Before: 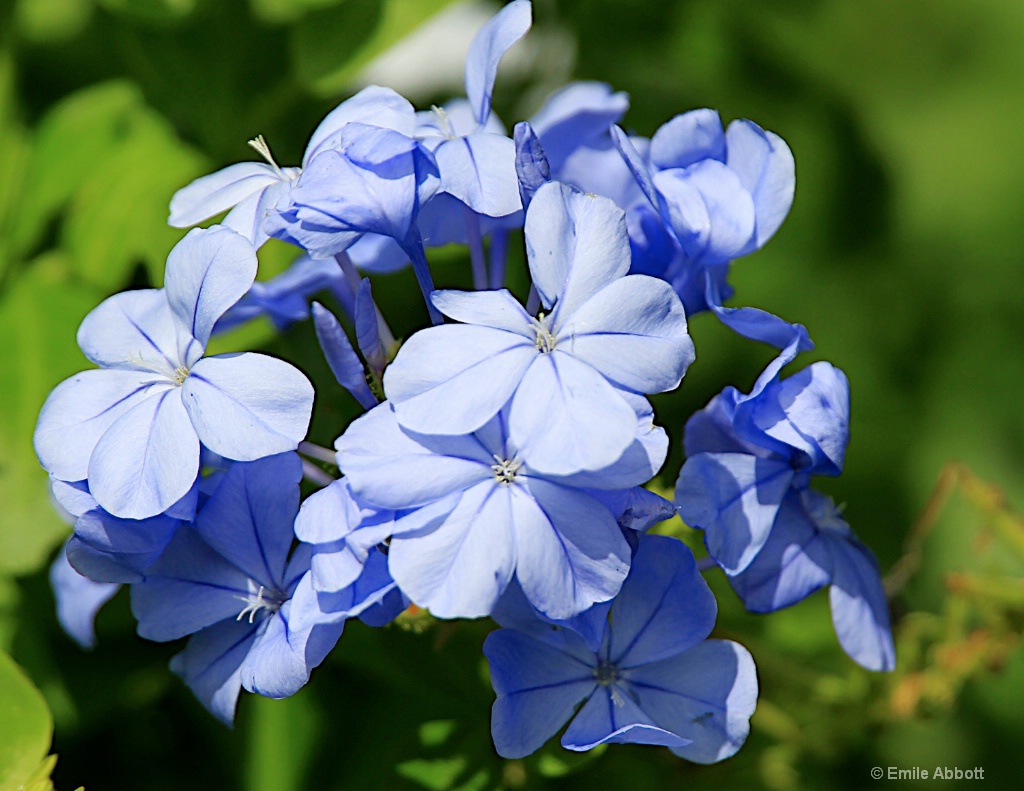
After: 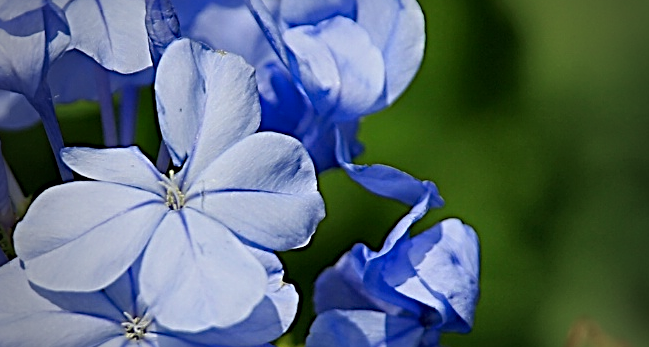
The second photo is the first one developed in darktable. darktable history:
sharpen: radius 3.956
crop: left 36.171%, top 18.143%, right 0.36%, bottom 37.895%
vignetting: fall-off start 65.51%, brightness -0.458, saturation -0.29, width/height ratio 0.882
shadows and highlights: shadows 79.21, white point adjustment -8.97, highlights -61.39, soften with gaussian
